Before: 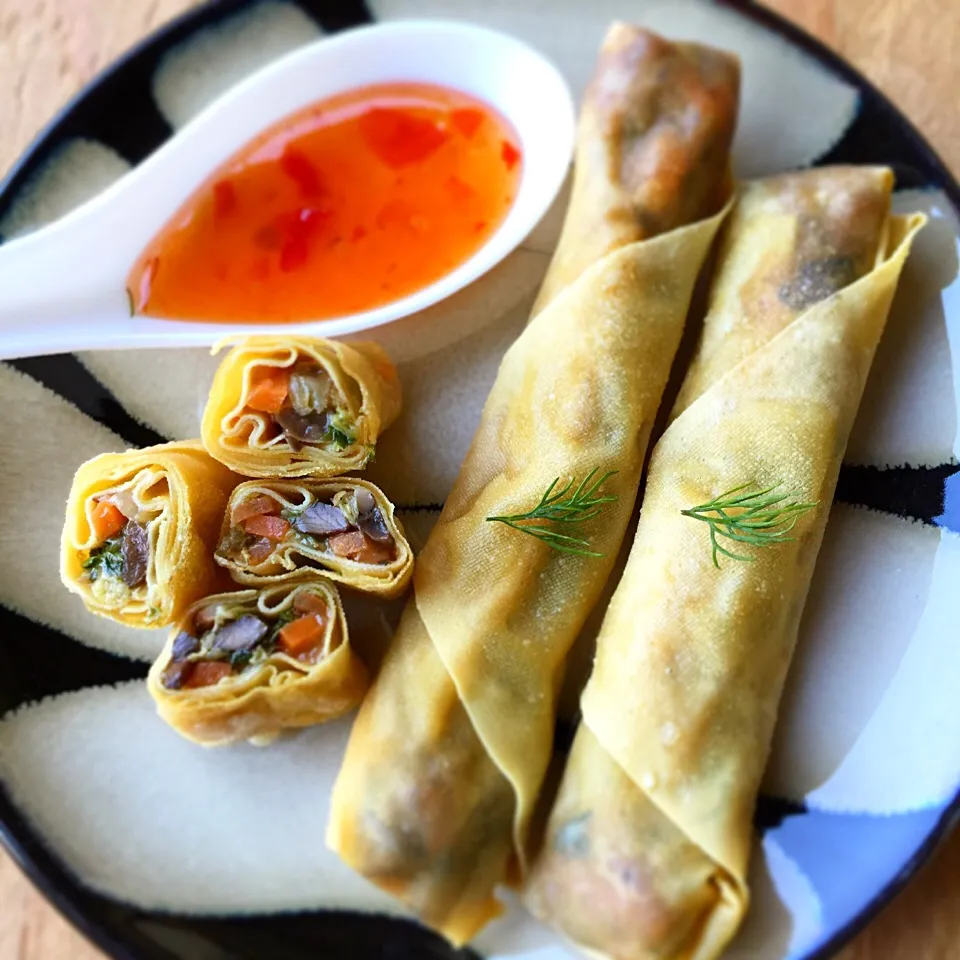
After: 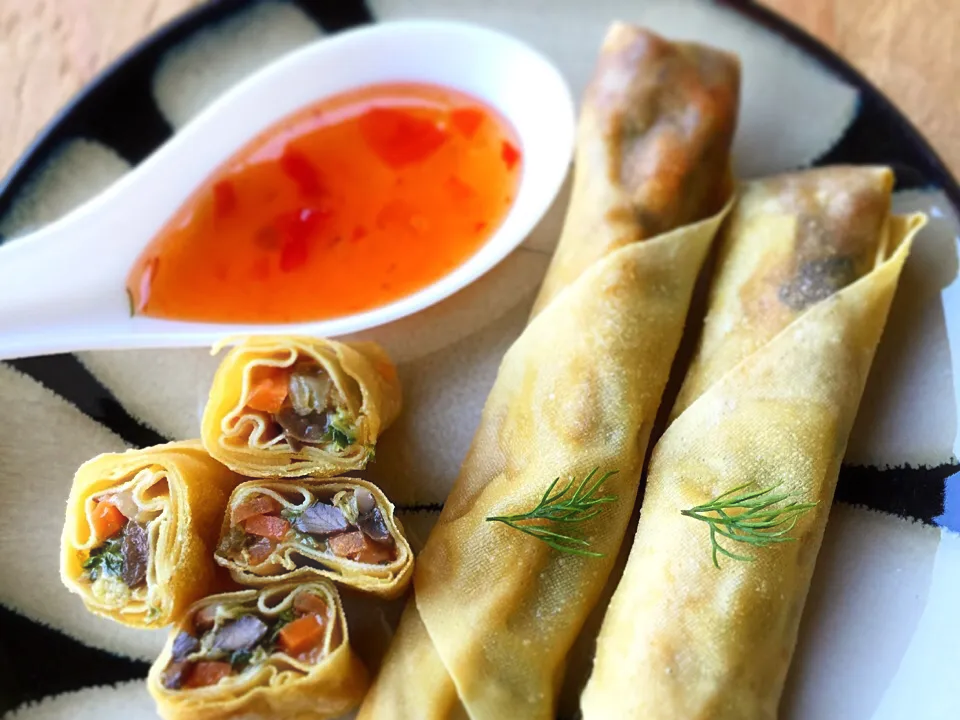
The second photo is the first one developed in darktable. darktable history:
haze removal: strength -0.05
crop: bottom 24.967%
